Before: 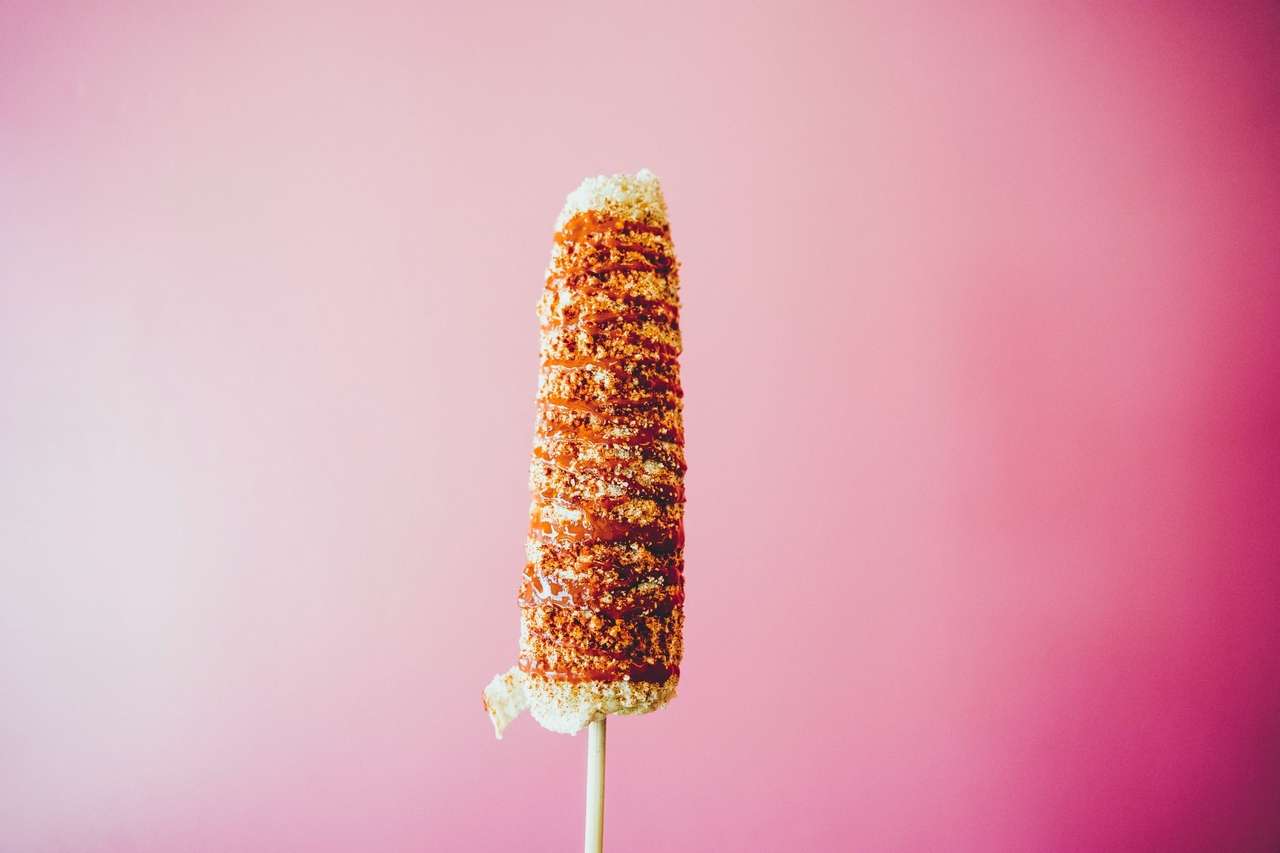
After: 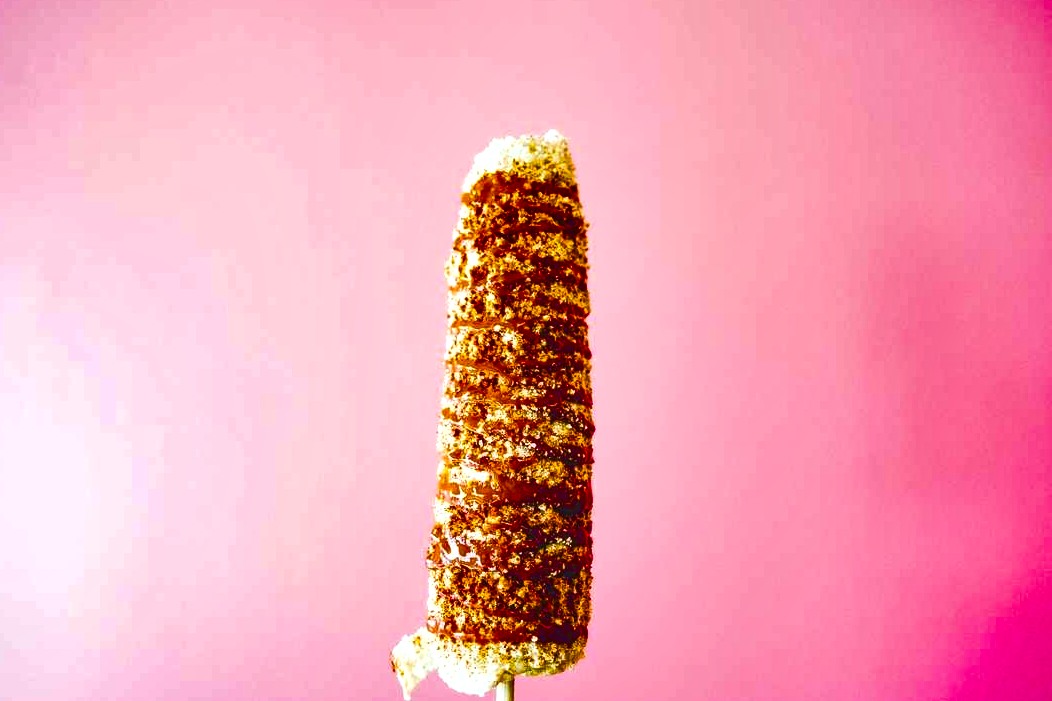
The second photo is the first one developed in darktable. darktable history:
crop and rotate: left 7.196%, top 4.574%, right 10.605%, bottom 13.178%
shadows and highlights: shadows 30.63, highlights -63.22, shadows color adjustment 98%, highlights color adjustment 58.61%, soften with gaussian
tone equalizer: on, module defaults
contrast brightness saturation: contrast 0.11, saturation -0.17
color balance rgb: linear chroma grading › shadows 10%, linear chroma grading › highlights 10%, linear chroma grading › global chroma 15%, linear chroma grading › mid-tones 15%, perceptual saturation grading › global saturation 40%, perceptual saturation grading › highlights -25%, perceptual saturation grading › mid-tones 35%, perceptual saturation grading › shadows 35%, perceptual brilliance grading › global brilliance 11.29%, global vibrance 11.29%
